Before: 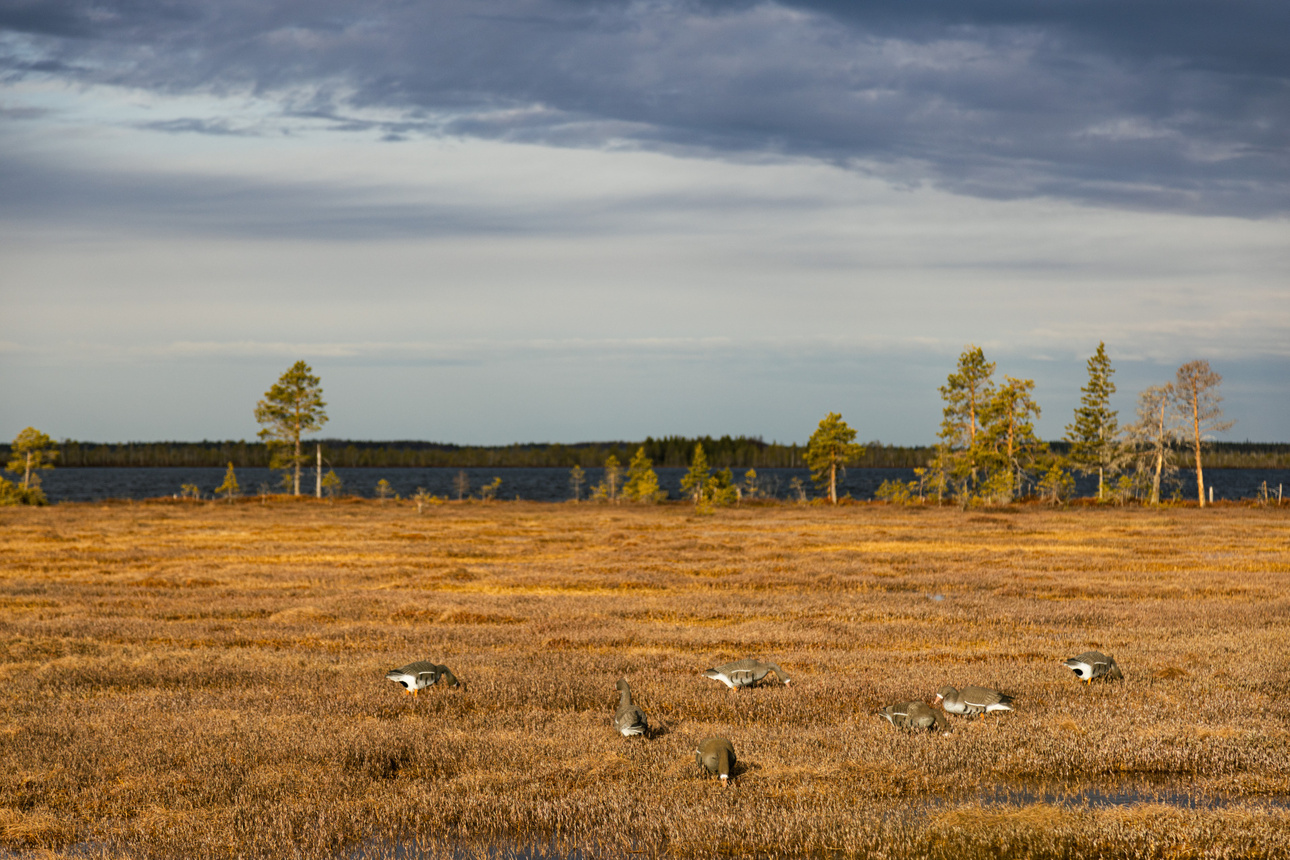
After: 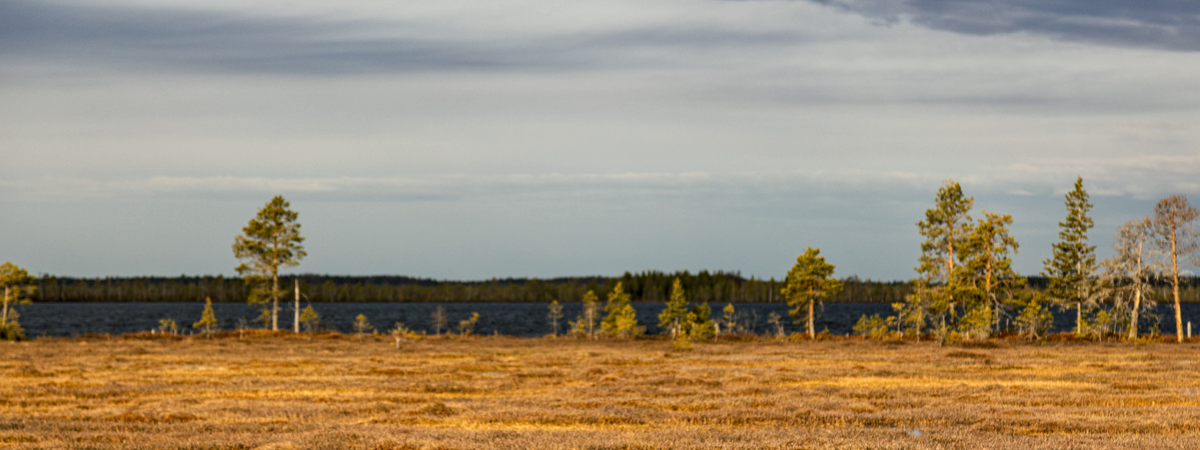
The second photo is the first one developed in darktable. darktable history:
contrast brightness saturation: contrast 0.05
local contrast: on, module defaults
crop: left 1.744%, top 19.225%, right 5.069%, bottom 28.357%
